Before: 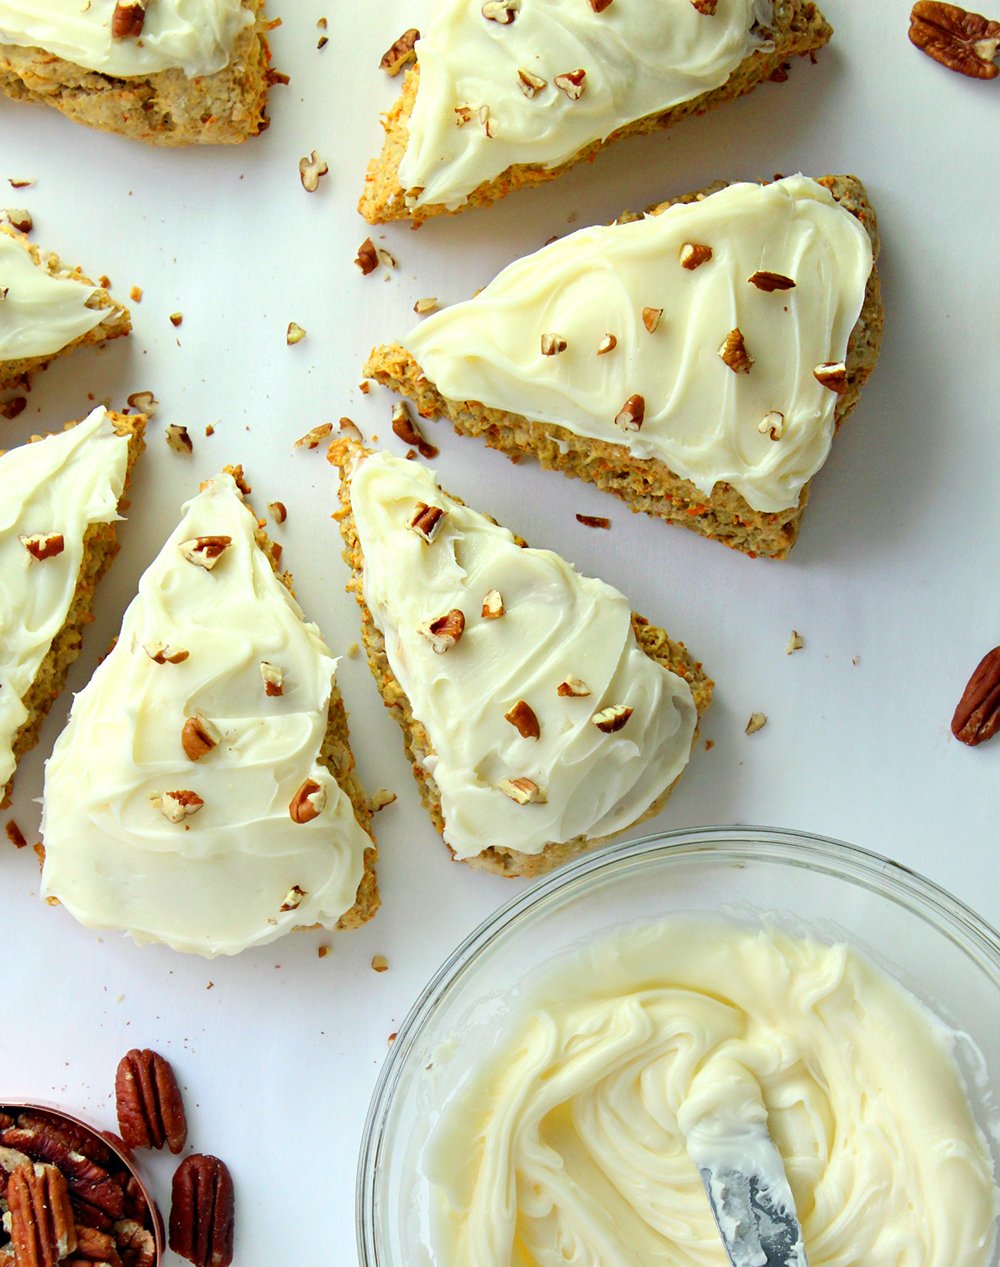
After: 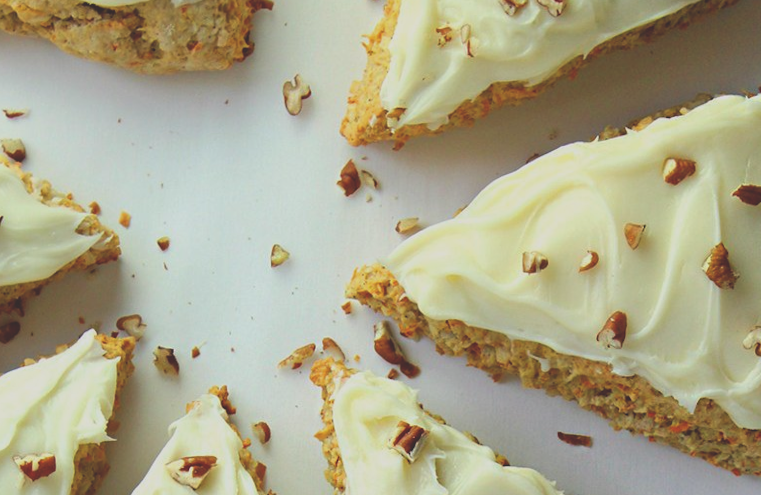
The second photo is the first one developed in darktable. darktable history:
exposure: black level correction -0.036, exposure -0.497 EV, compensate highlight preservation false
crop: left 0.579%, top 7.627%, right 23.167%, bottom 54.275%
rotate and perspective: lens shift (horizontal) -0.055, automatic cropping off
